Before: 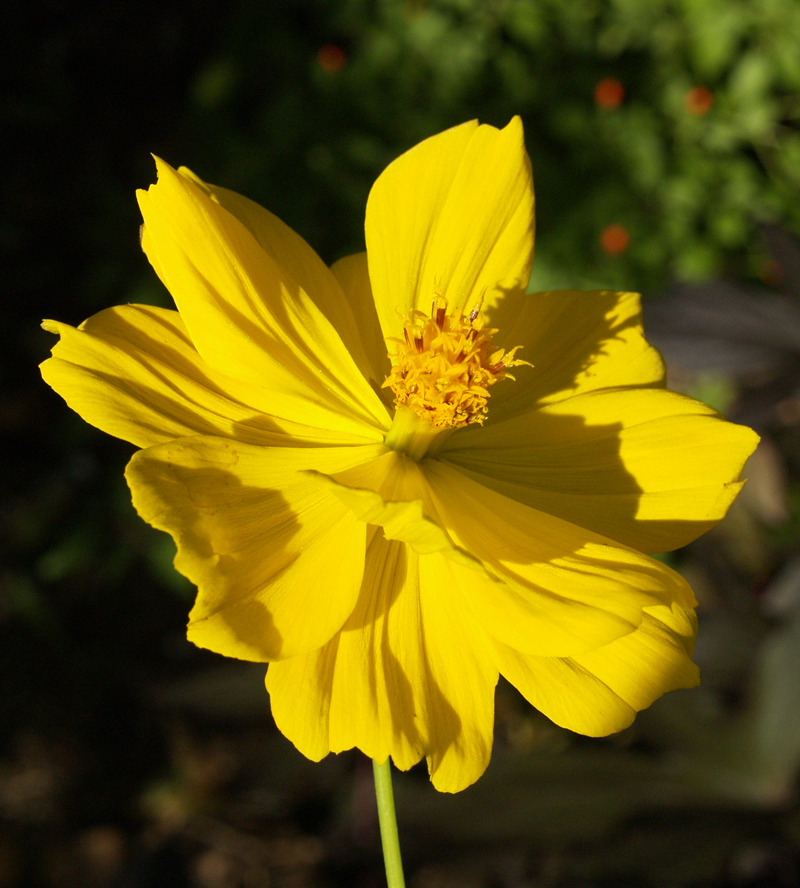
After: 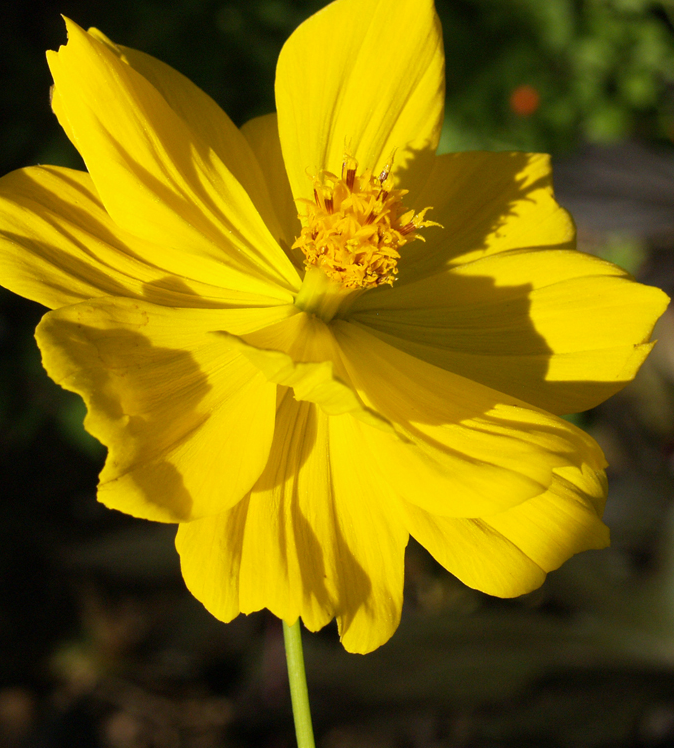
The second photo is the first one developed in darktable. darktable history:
crop: left 11.263%, top 15.69%, right 4.427%
